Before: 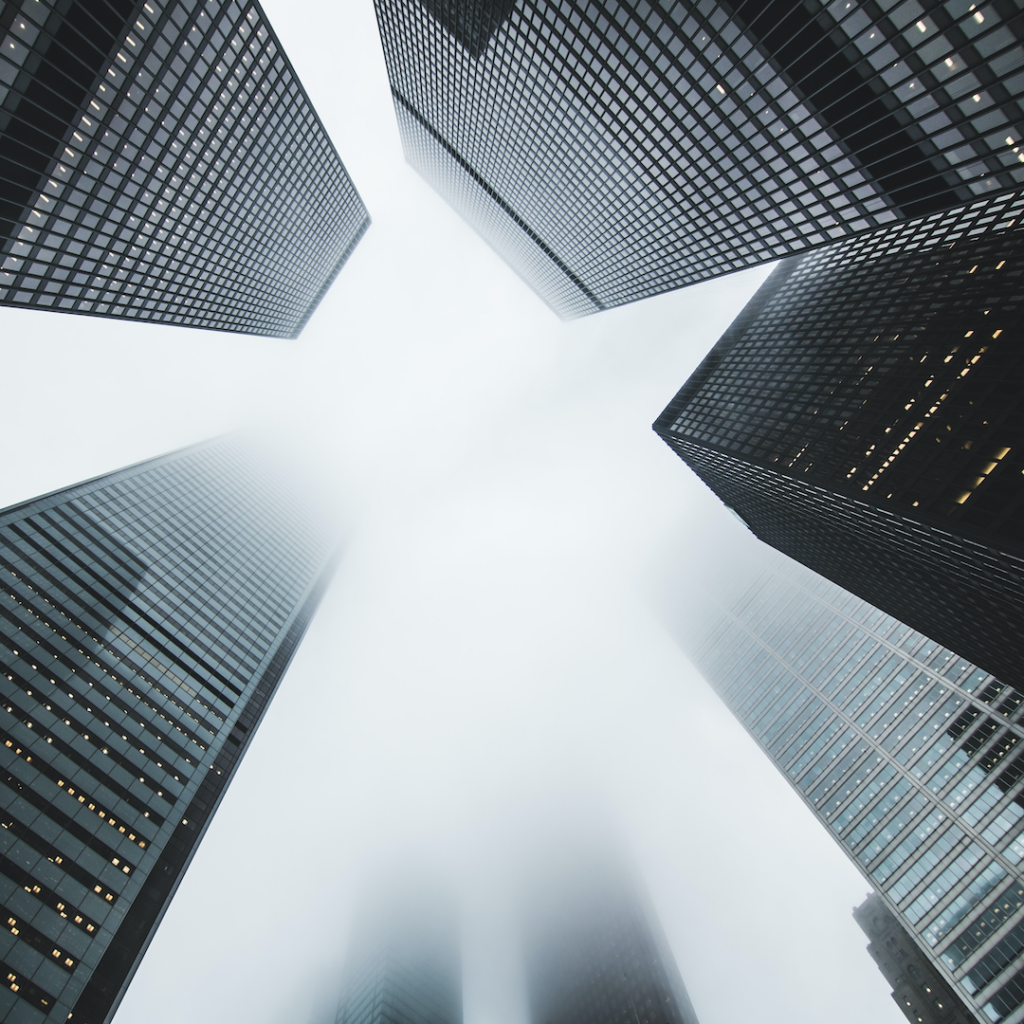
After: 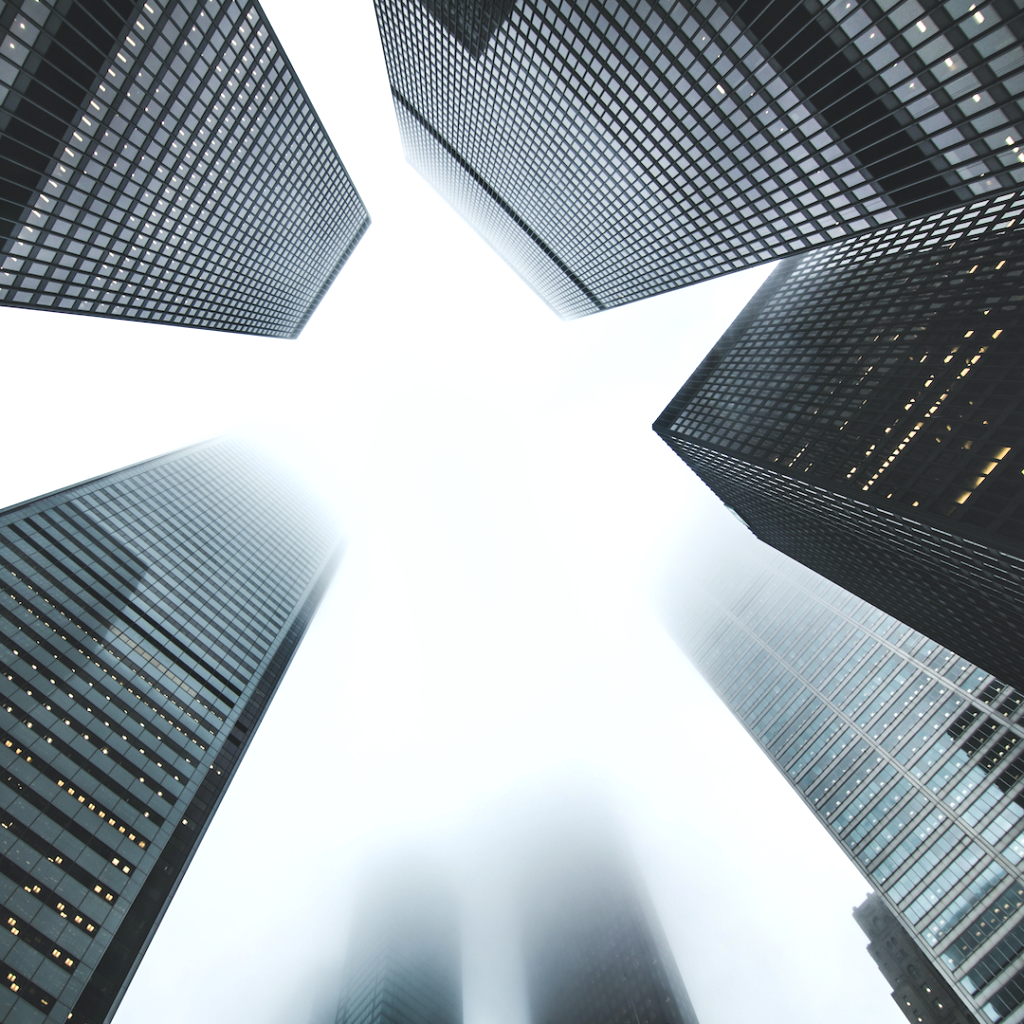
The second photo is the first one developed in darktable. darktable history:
exposure: exposure 0.373 EV, compensate exposure bias true, compensate highlight preservation false
shadows and highlights: shadows 52.86, highlights color adjustment 40.3%, soften with gaussian
color calibration: illuminant same as pipeline (D50), adaptation XYZ, x 0.346, y 0.357, temperature 5002.76 K
